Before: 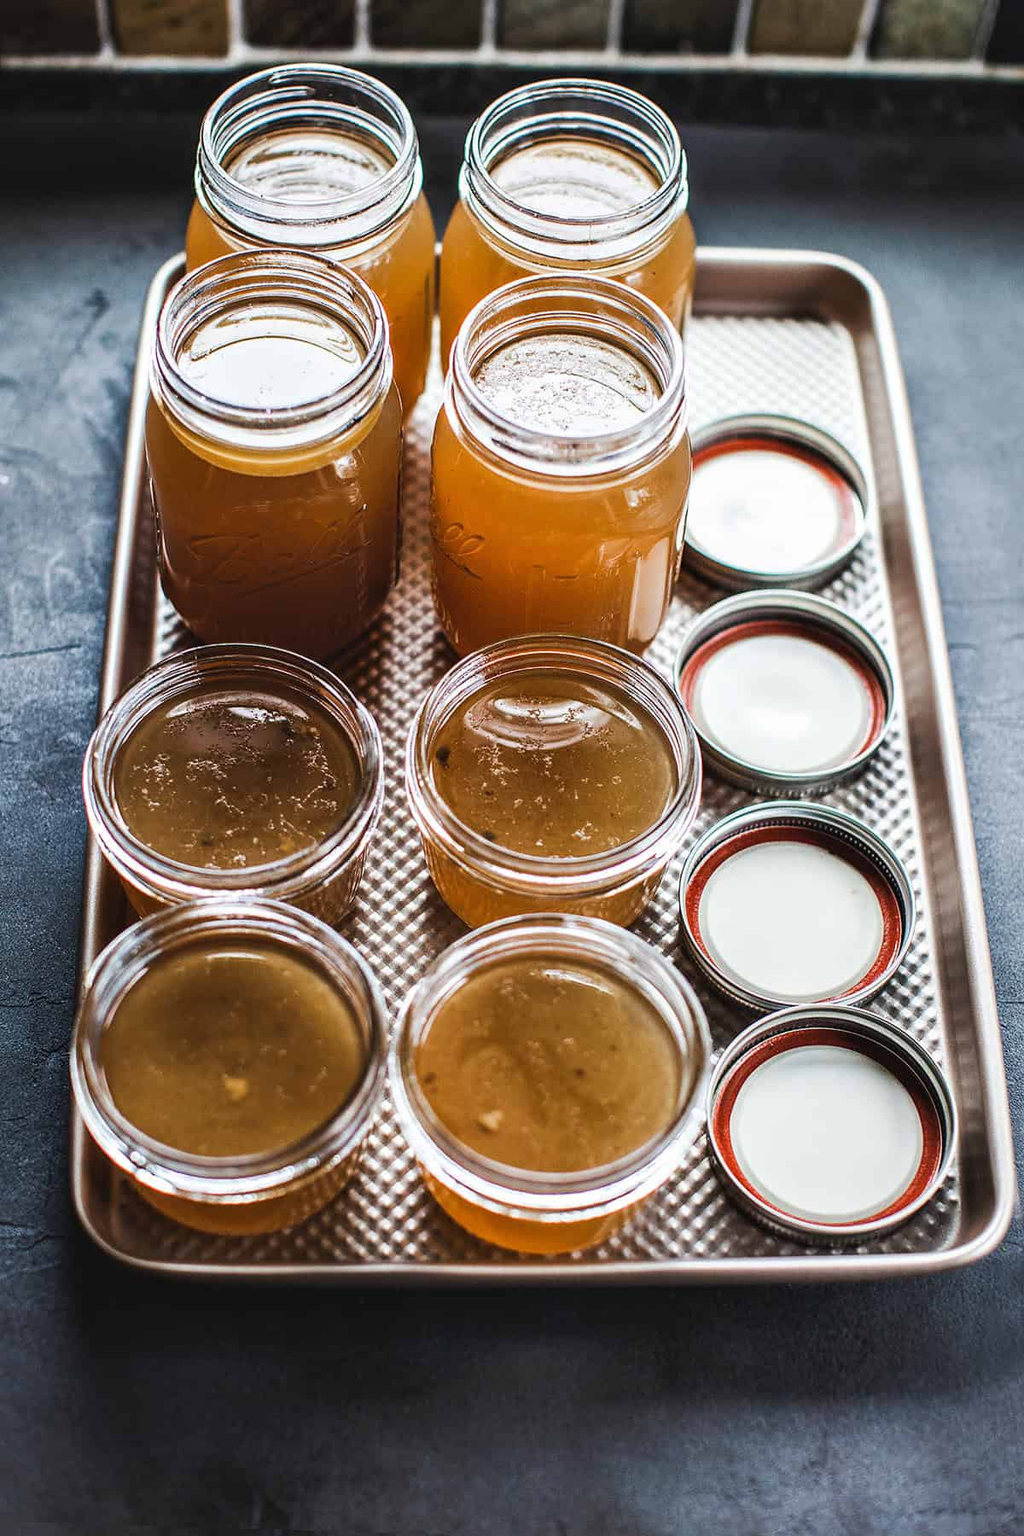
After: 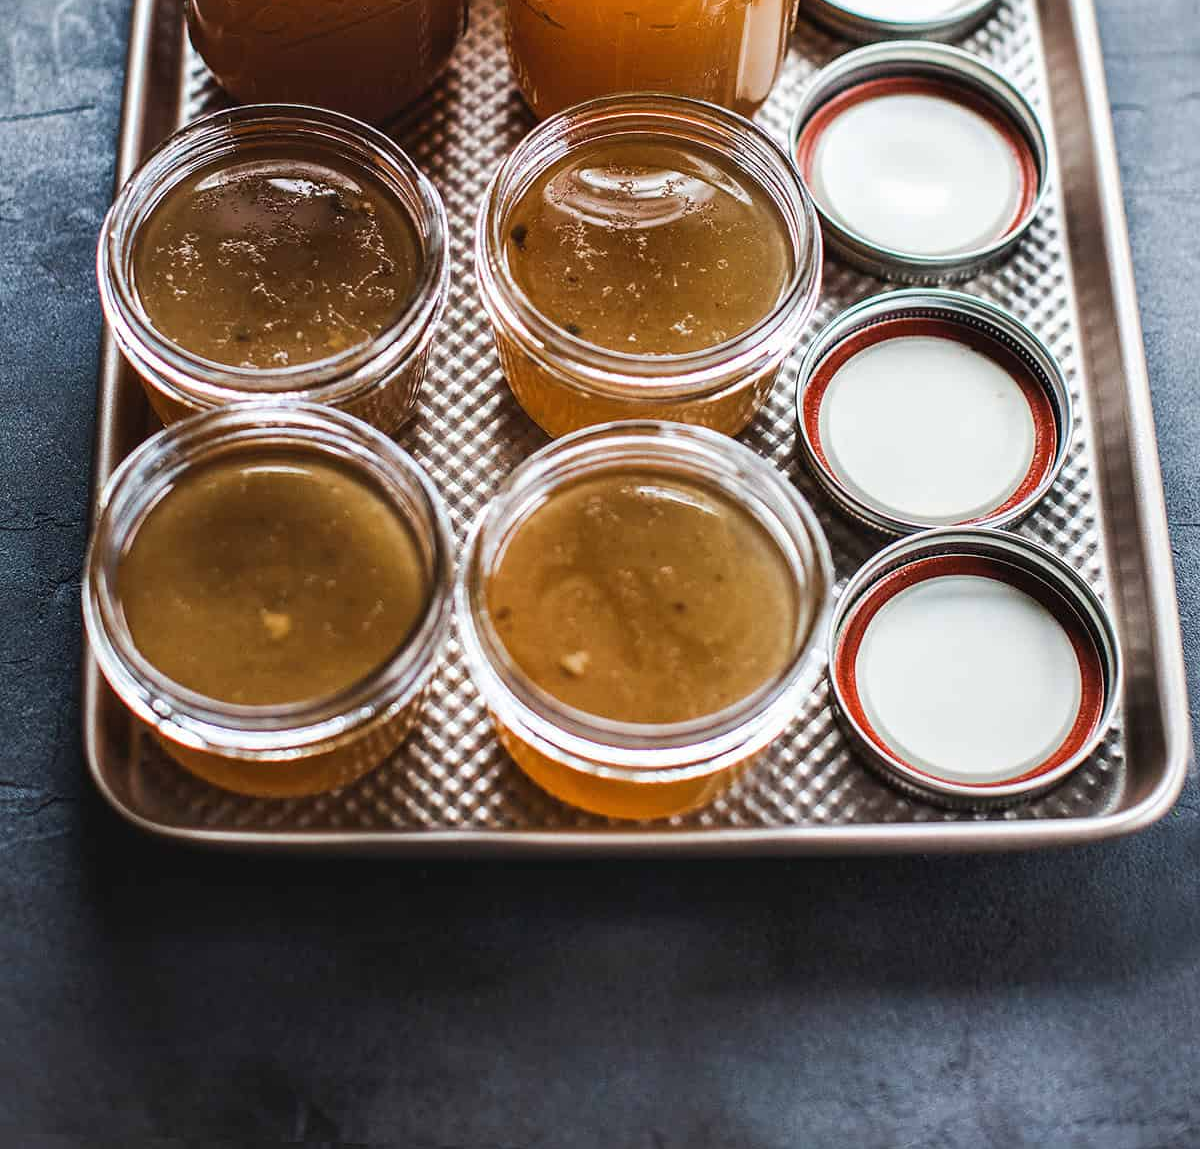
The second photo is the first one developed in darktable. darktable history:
crop and rotate: top 36.116%
